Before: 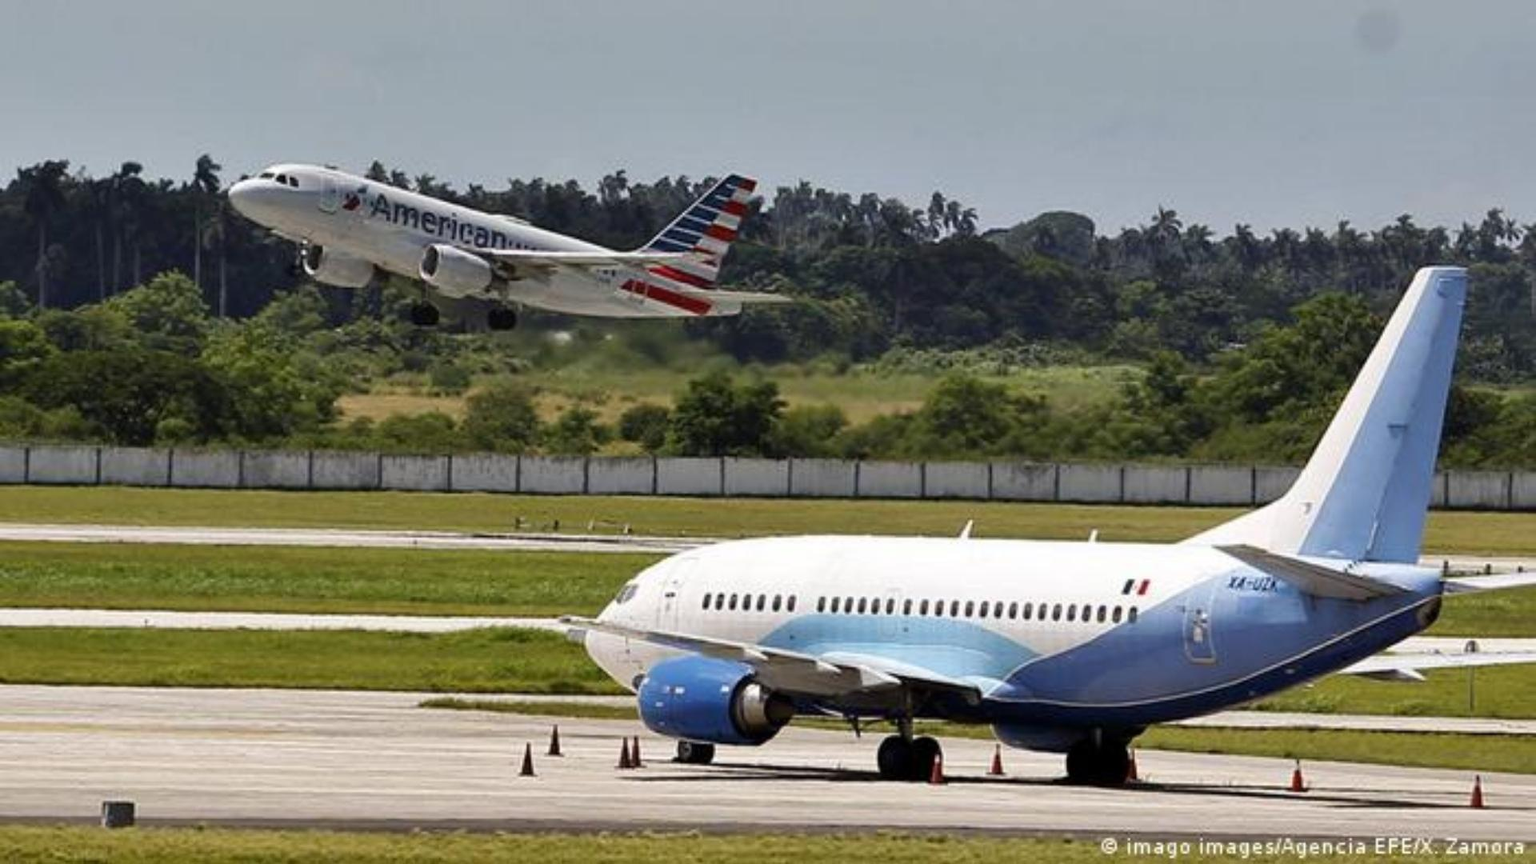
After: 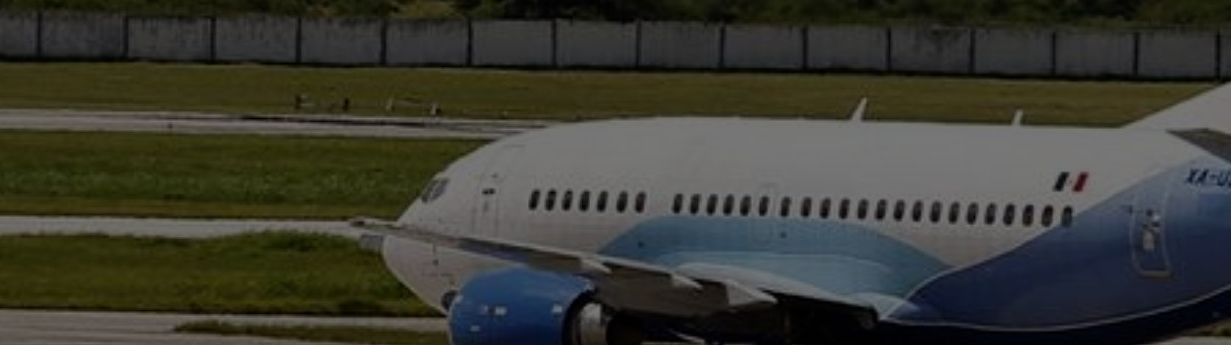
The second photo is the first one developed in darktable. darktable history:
crop: left 18.205%, top 51.128%, right 17.664%, bottom 16.848%
exposure: exposure -2.431 EV, compensate highlight preservation false
